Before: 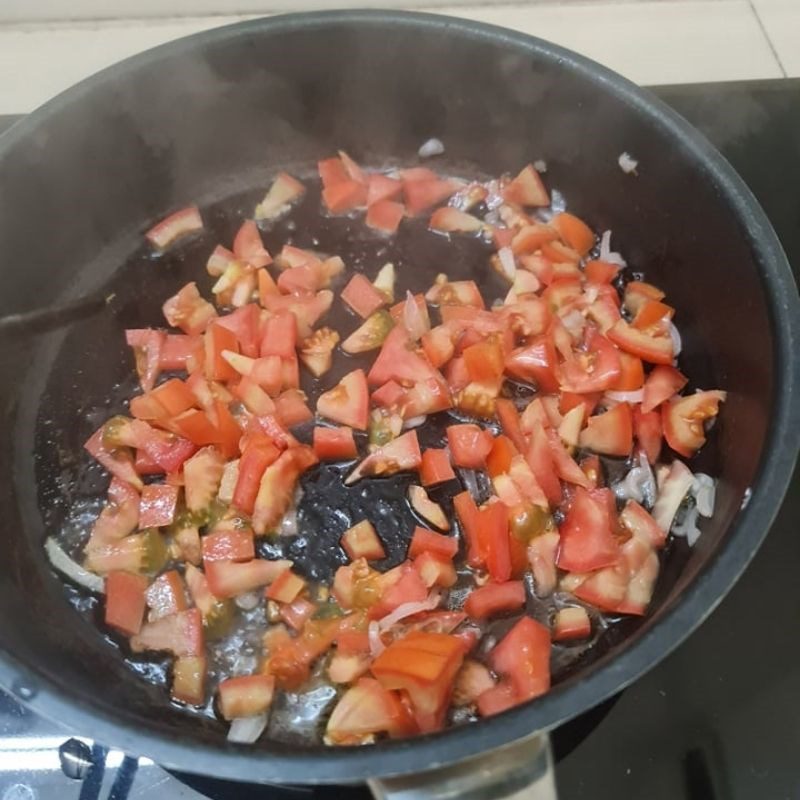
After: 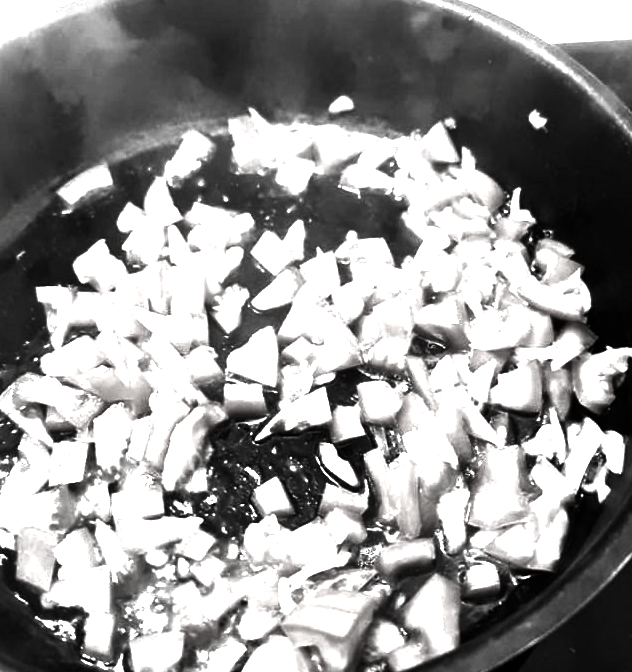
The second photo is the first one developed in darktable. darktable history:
crop: left 11.332%, top 5.394%, right 9.595%, bottom 10.602%
contrast brightness saturation: contrast 0.017, brightness -0.982, saturation -0.982
tone equalizer: -8 EV -0.781 EV, -7 EV -0.674 EV, -6 EV -0.636 EV, -5 EV -0.393 EV, -3 EV 0.398 EV, -2 EV 0.6 EV, -1 EV 0.68 EV, +0 EV 0.721 EV, mask exposure compensation -0.496 EV
exposure: black level correction 0, exposure 1.44 EV, compensate exposure bias true, compensate highlight preservation false
